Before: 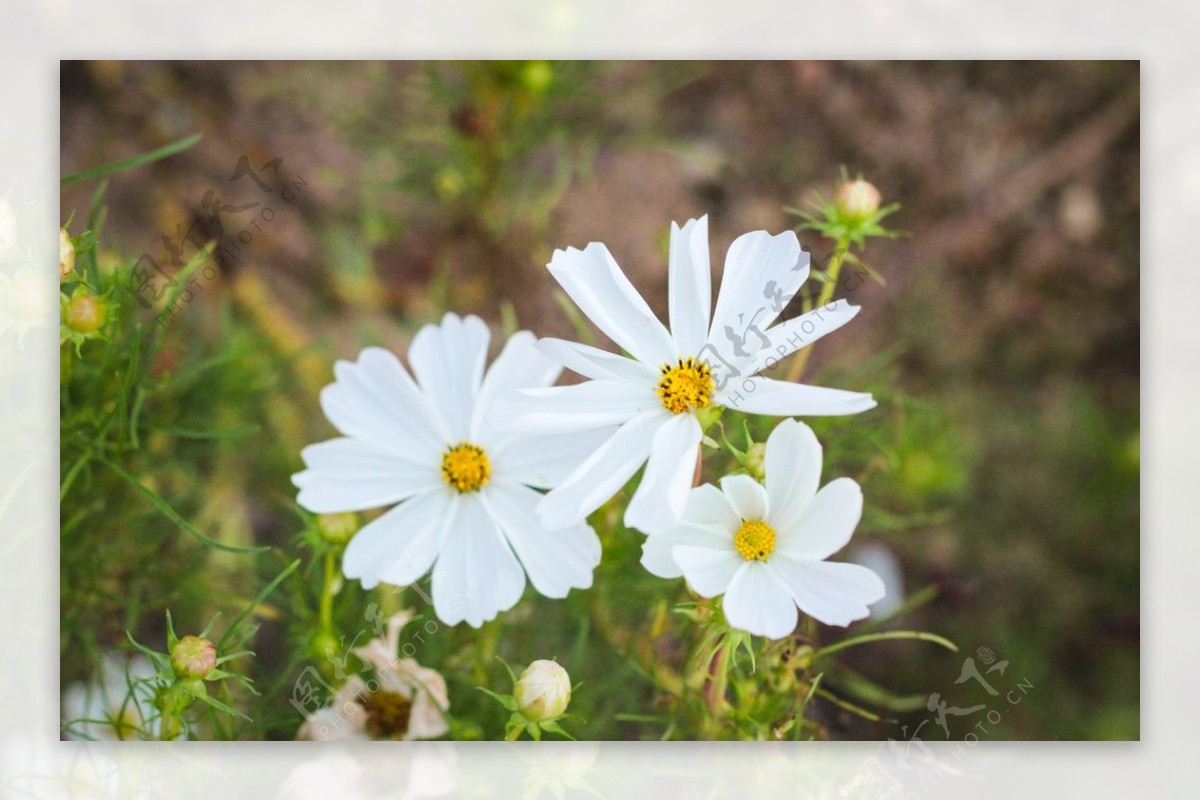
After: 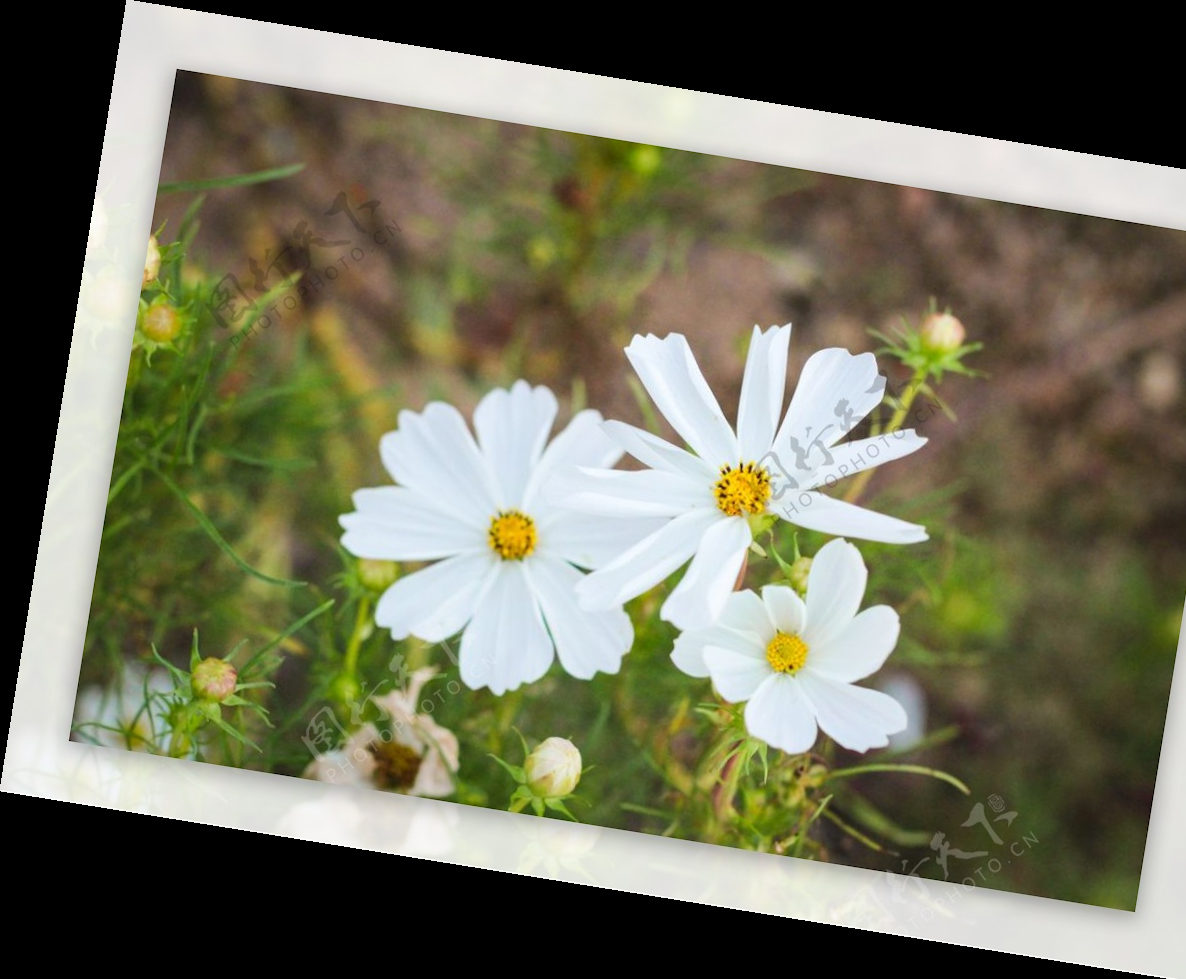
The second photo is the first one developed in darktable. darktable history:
crop: right 9.509%, bottom 0.031%
rotate and perspective: rotation 9.12°, automatic cropping off
